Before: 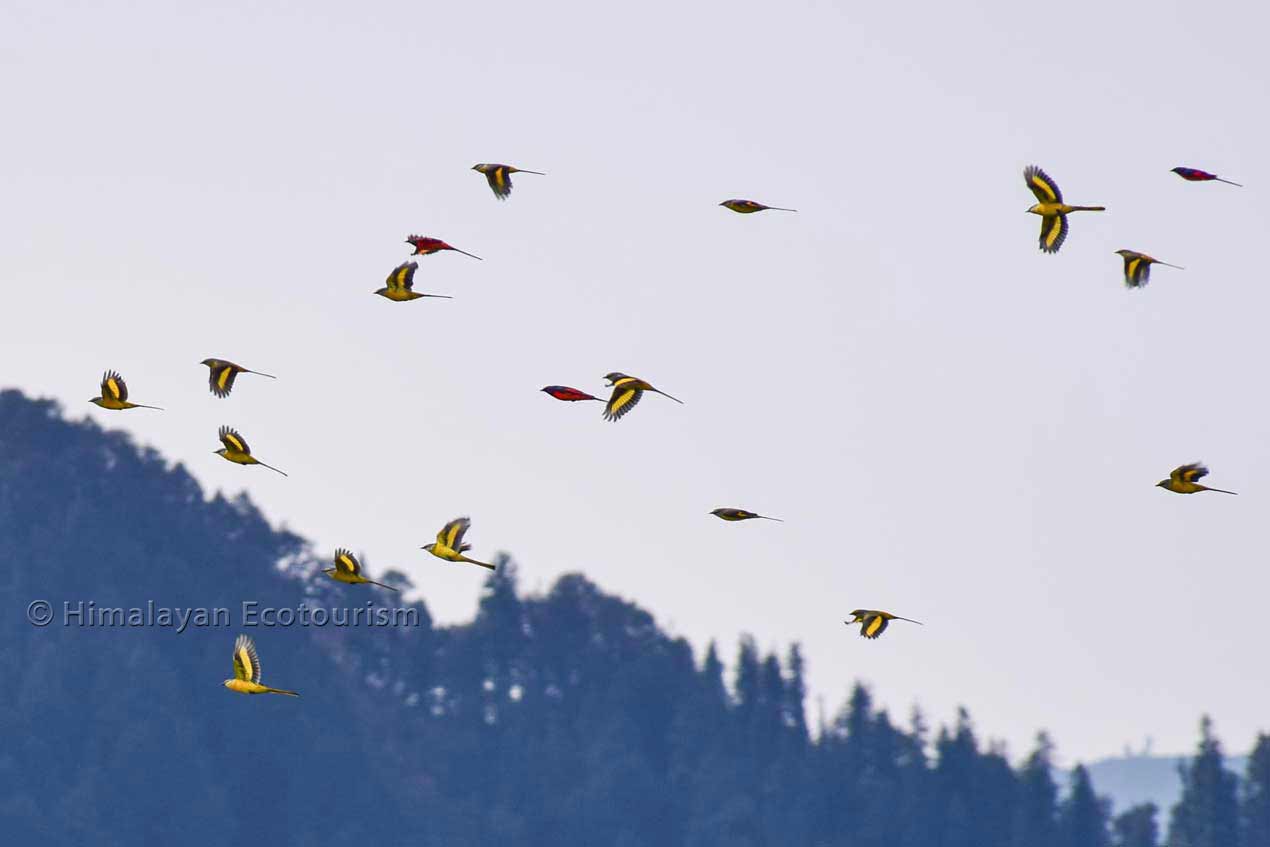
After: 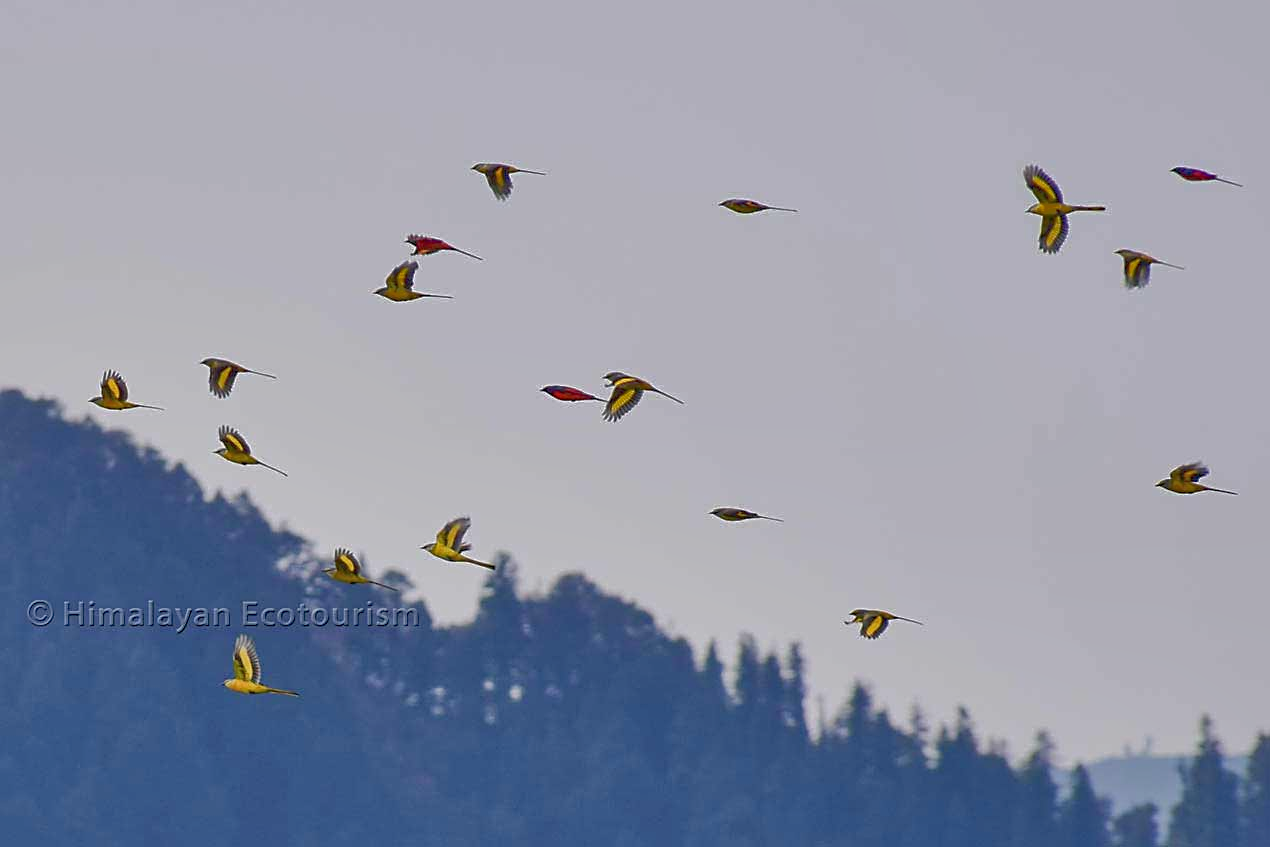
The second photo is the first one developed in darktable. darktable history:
sharpen: on, module defaults
shadows and highlights: on, module defaults
tone equalizer: -8 EV 0.25 EV, -7 EV 0.417 EV, -6 EV 0.417 EV, -5 EV 0.25 EV, -3 EV -0.25 EV, -2 EV -0.417 EV, -1 EV -0.417 EV, +0 EV -0.25 EV, edges refinement/feathering 500, mask exposure compensation -1.57 EV, preserve details guided filter
